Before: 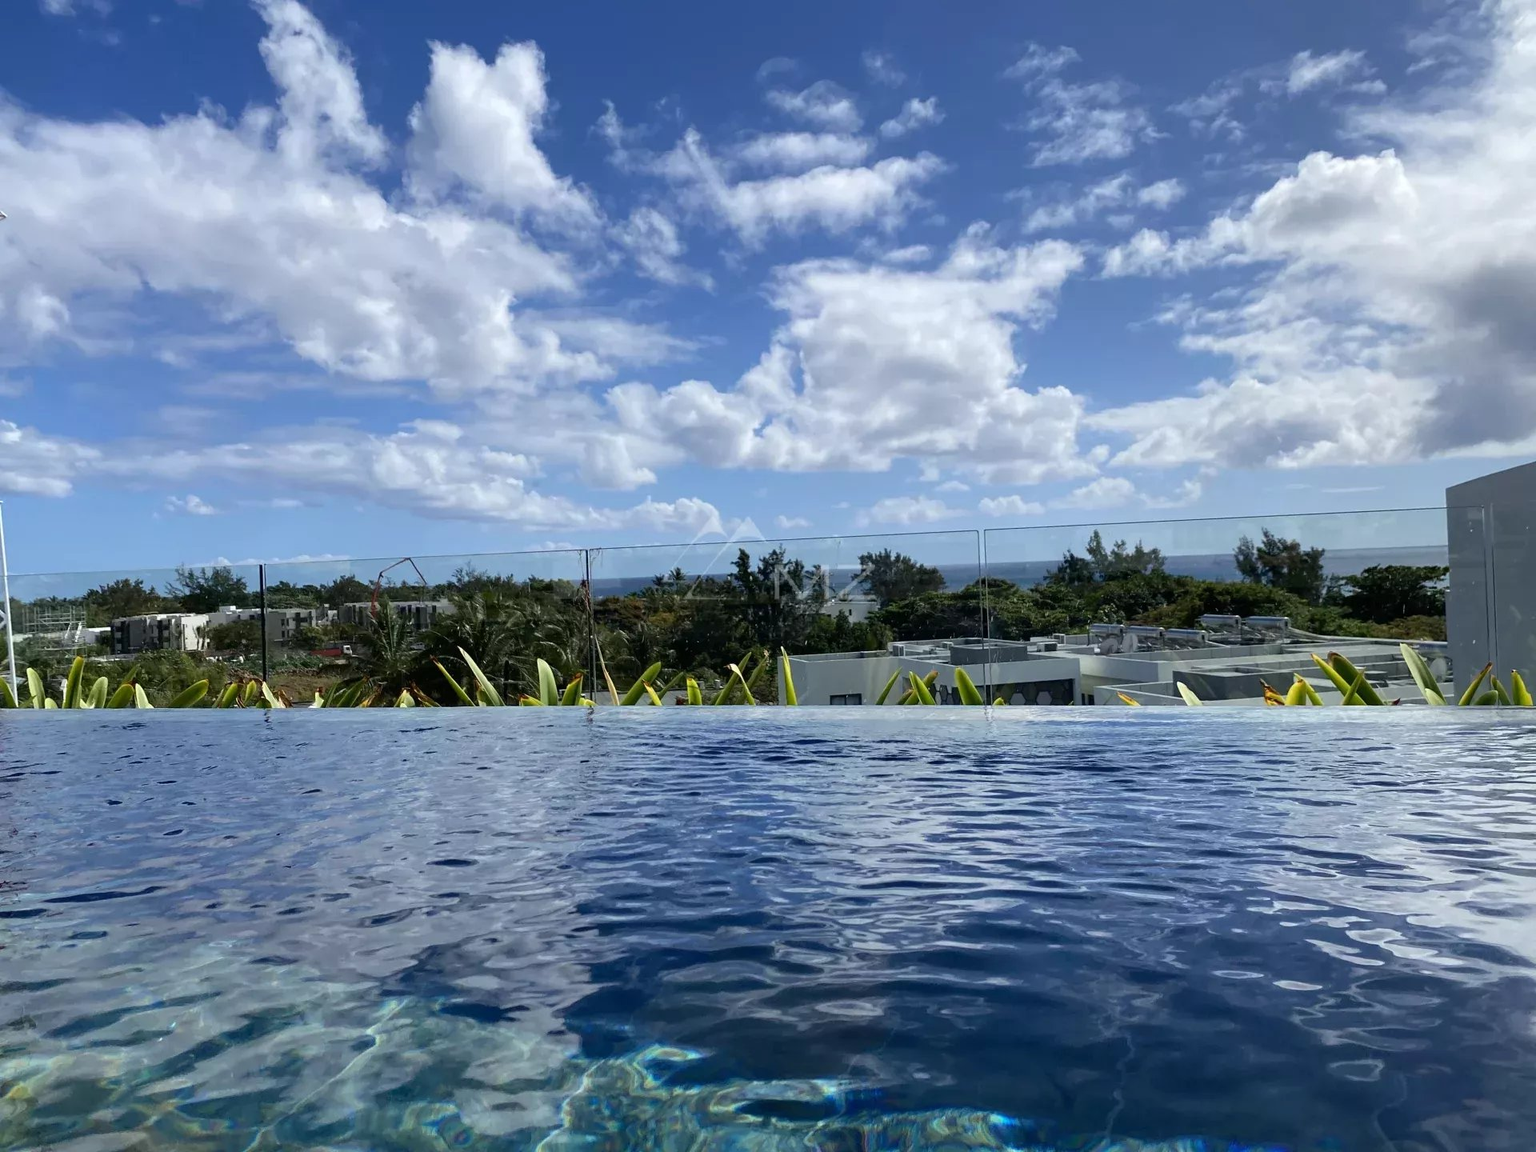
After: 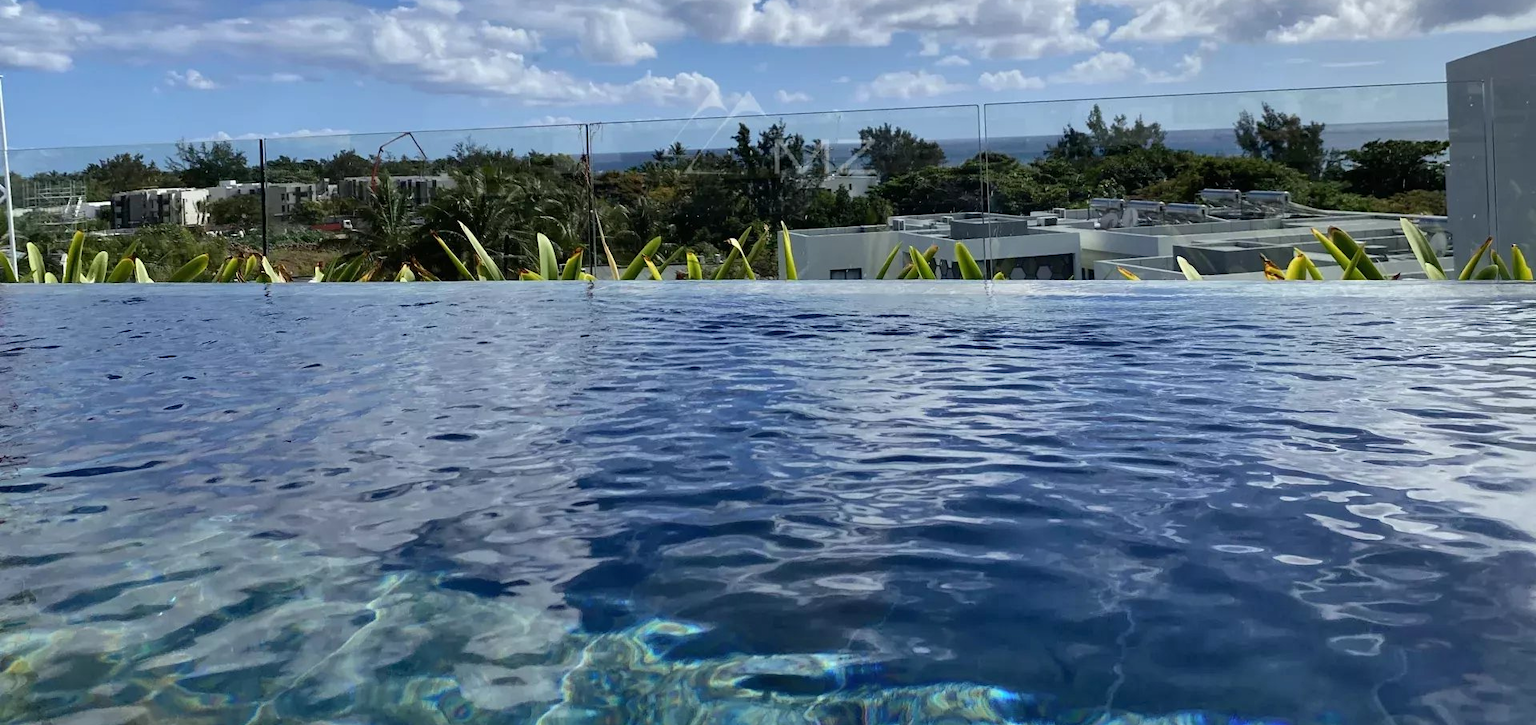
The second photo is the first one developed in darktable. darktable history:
crop and rotate: top 36.953%
shadows and highlights: shadows 60.81, soften with gaussian
